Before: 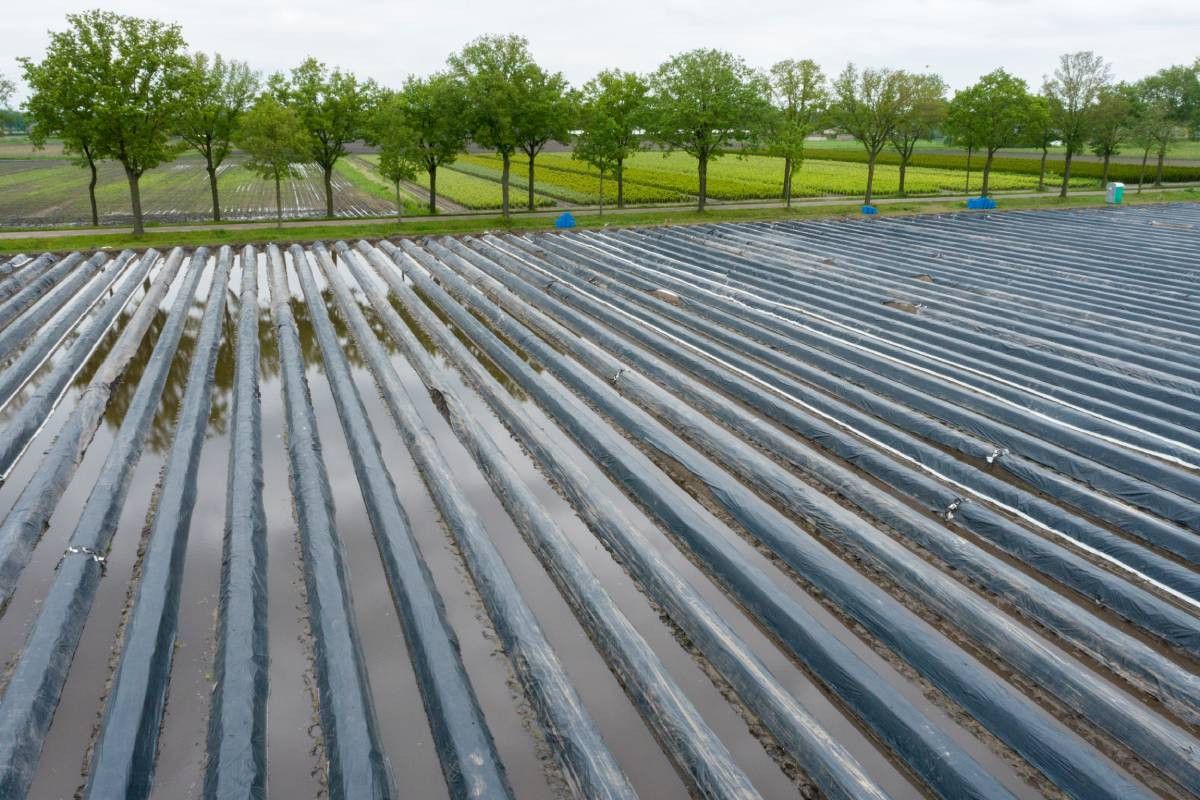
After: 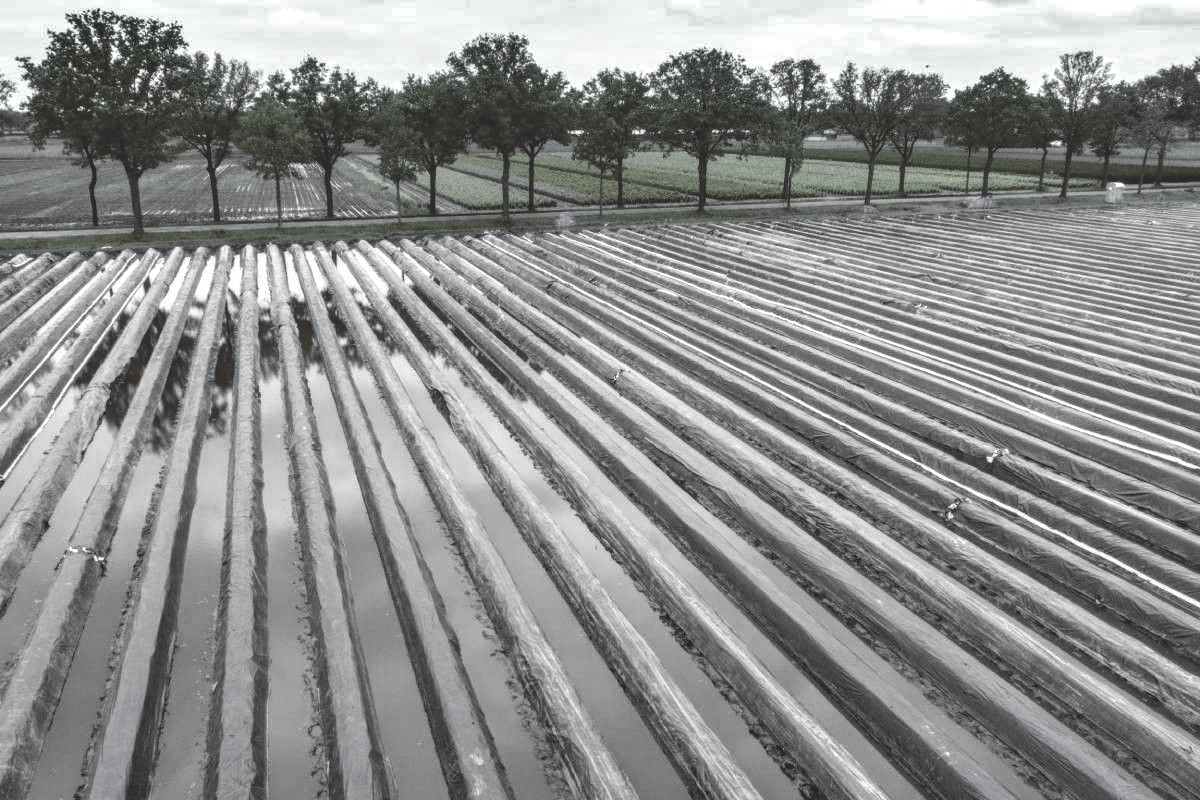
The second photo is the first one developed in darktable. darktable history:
shadows and highlights: shadows 20.91, highlights -82.73, soften with gaussian
white balance: red 1.011, blue 0.982
color zones: curves: ch0 [(0, 0.613) (0.01, 0.613) (0.245, 0.448) (0.498, 0.529) (0.642, 0.665) (0.879, 0.777) (0.99, 0.613)]; ch1 [(0, 0.035) (0.121, 0.189) (0.259, 0.197) (0.415, 0.061) (0.589, 0.022) (0.732, 0.022) (0.857, 0.026) (0.991, 0.053)]
local contrast: highlights 61%, detail 143%, midtone range 0.428
color balance: lift [1, 1.015, 1.004, 0.985], gamma [1, 0.958, 0.971, 1.042], gain [1, 0.956, 0.977, 1.044]
rgb curve: curves: ch0 [(0, 0.186) (0.314, 0.284) (0.576, 0.466) (0.805, 0.691) (0.936, 0.886)]; ch1 [(0, 0.186) (0.314, 0.284) (0.581, 0.534) (0.771, 0.746) (0.936, 0.958)]; ch2 [(0, 0.216) (0.275, 0.39) (1, 1)], mode RGB, independent channels, compensate middle gray true, preserve colors none
